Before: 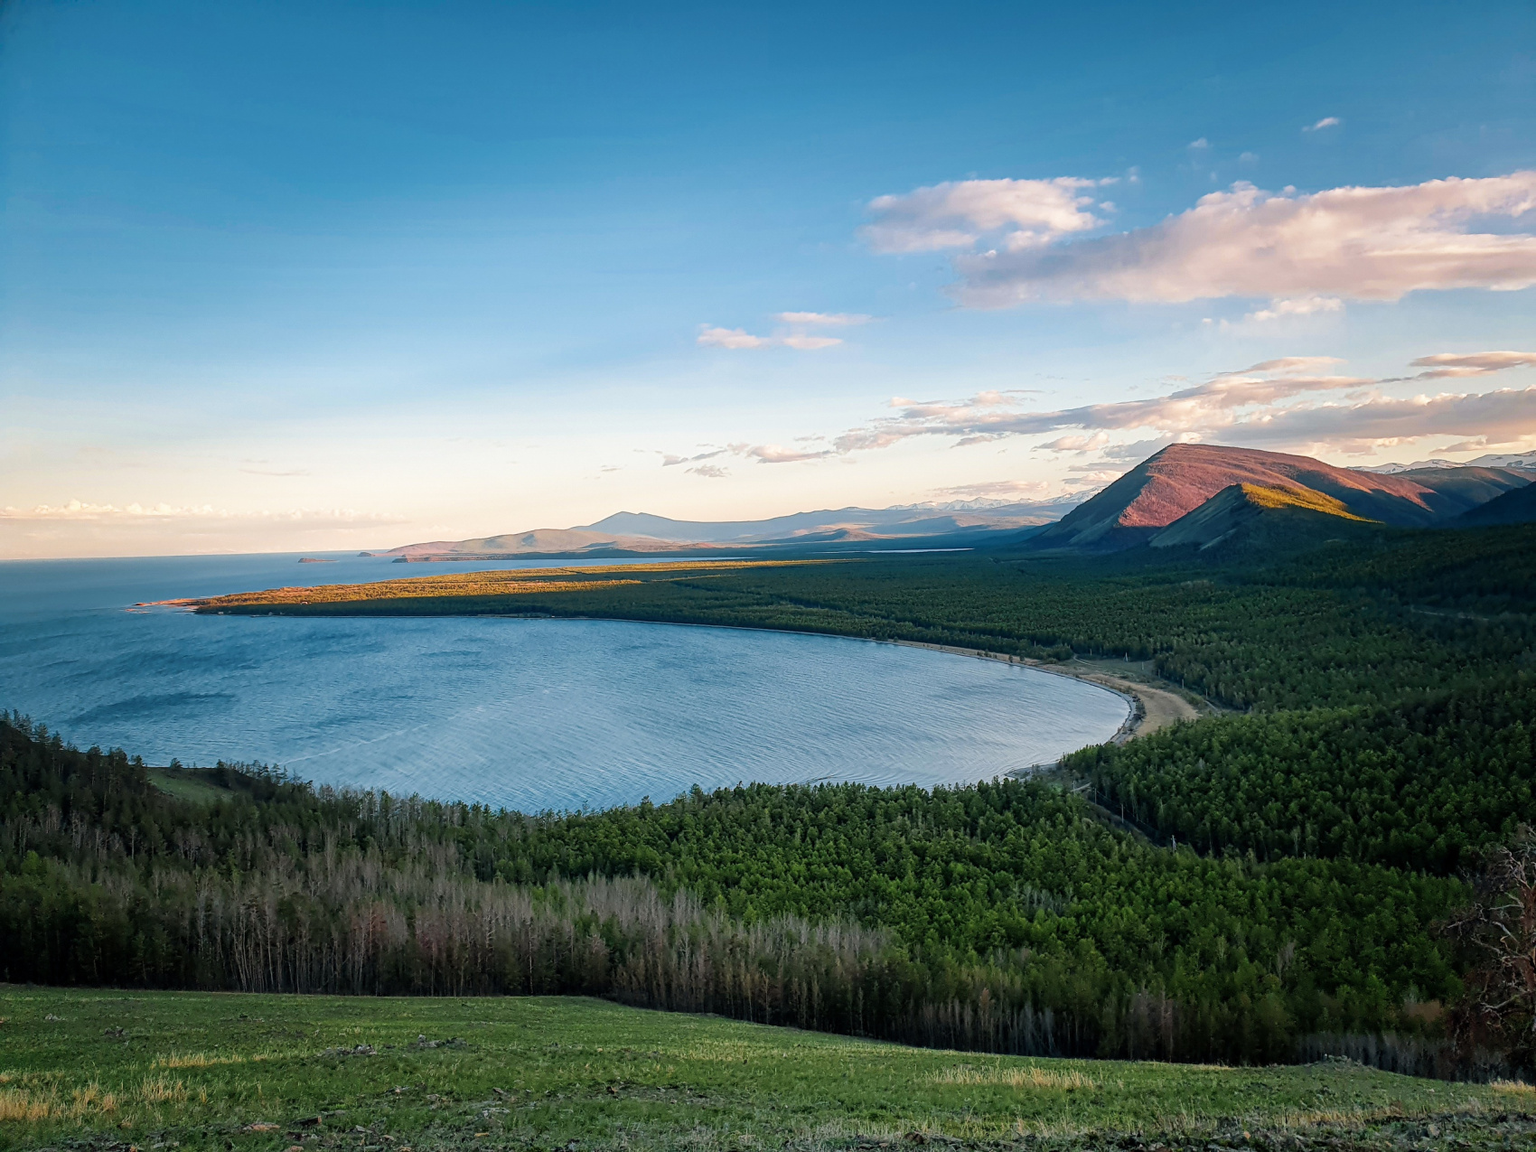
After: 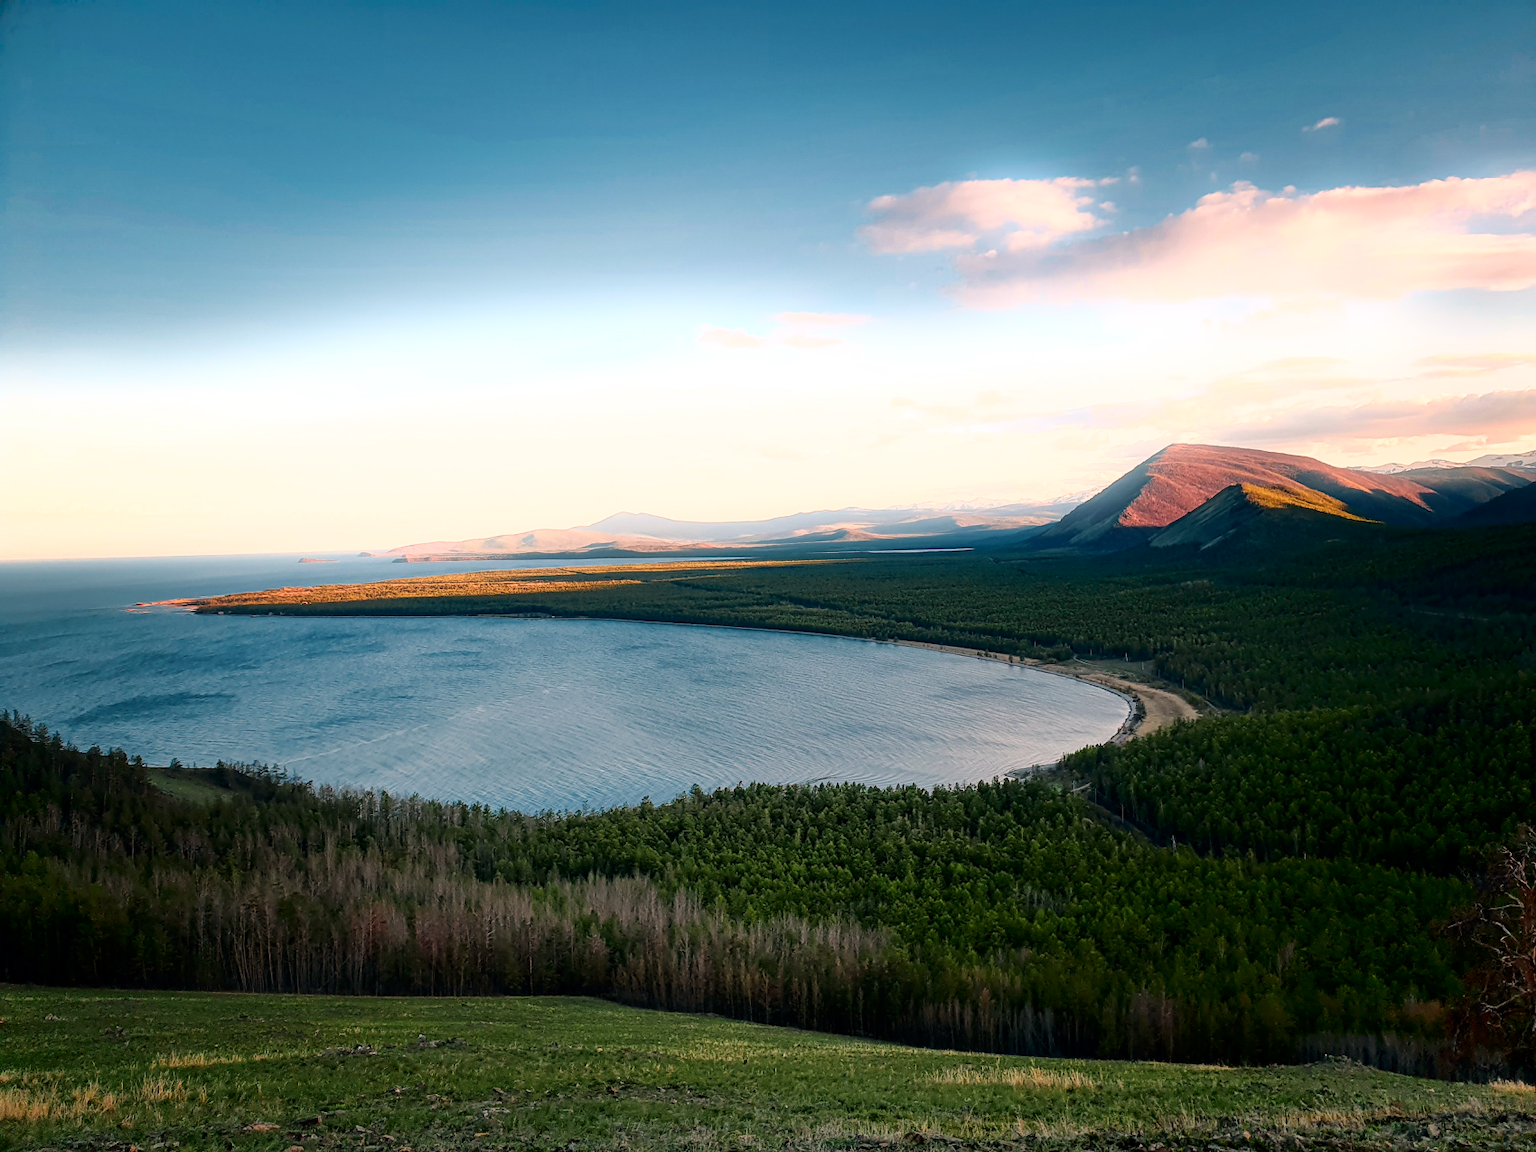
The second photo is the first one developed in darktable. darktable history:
tone equalizer: -8 EV -1.84 EV, -7 EV -1.16 EV, -6 EV -1.62 EV, smoothing diameter 25%, edges refinement/feathering 10, preserve details guided filter
bloom: size 5%, threshold 95%, strength 15%
shadows and highlights: shadows -62.32, white point adjustment -5.22, highlights 61.59
white balance: red 1.127, blue 0.943
